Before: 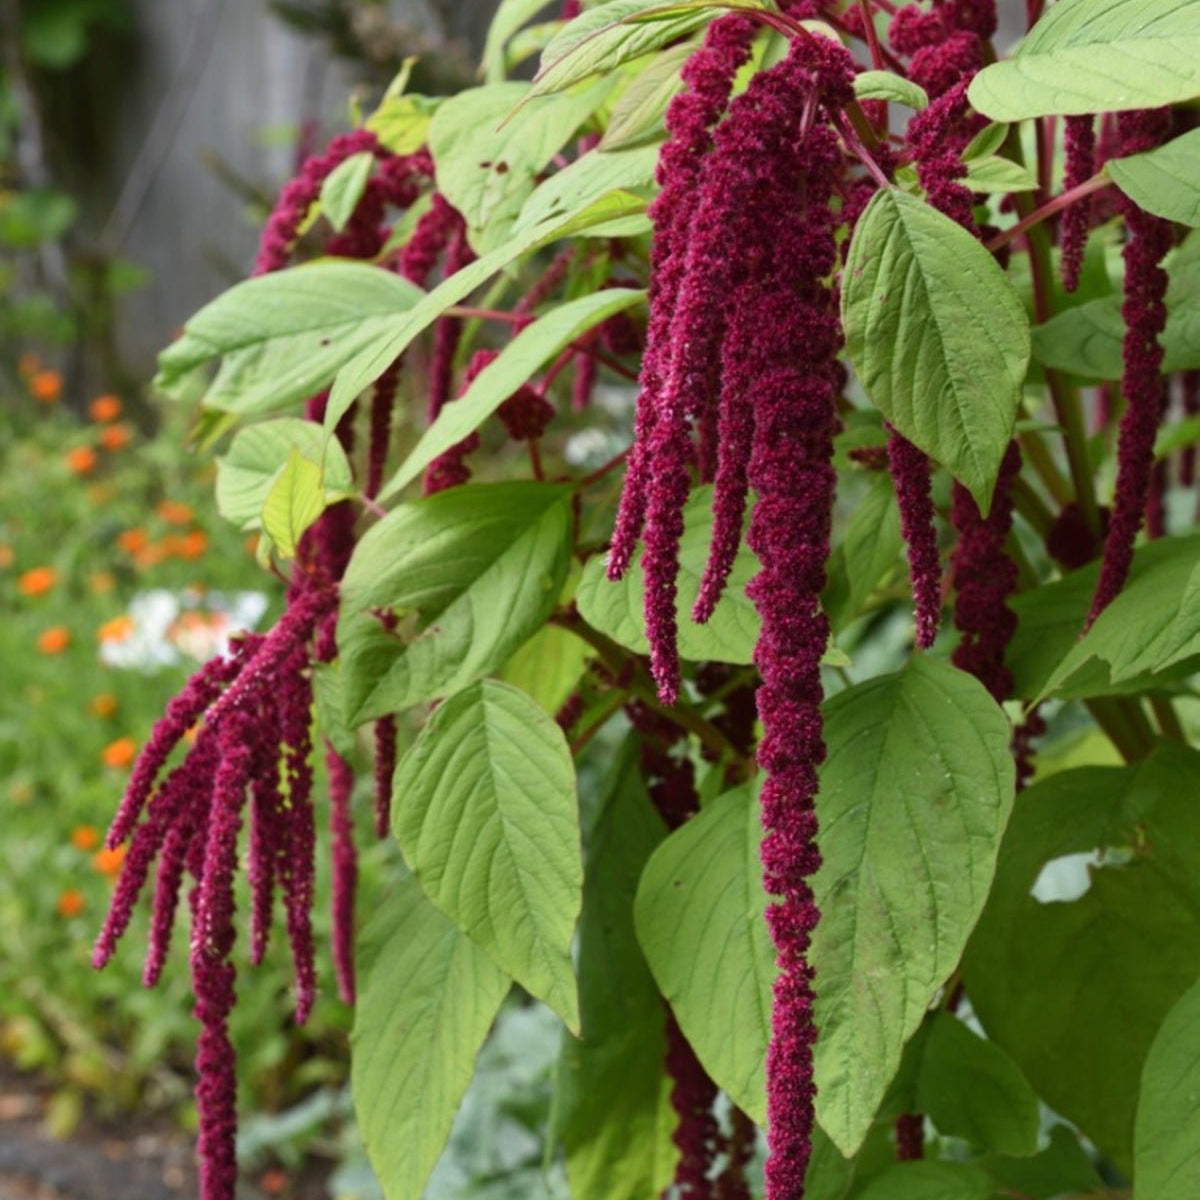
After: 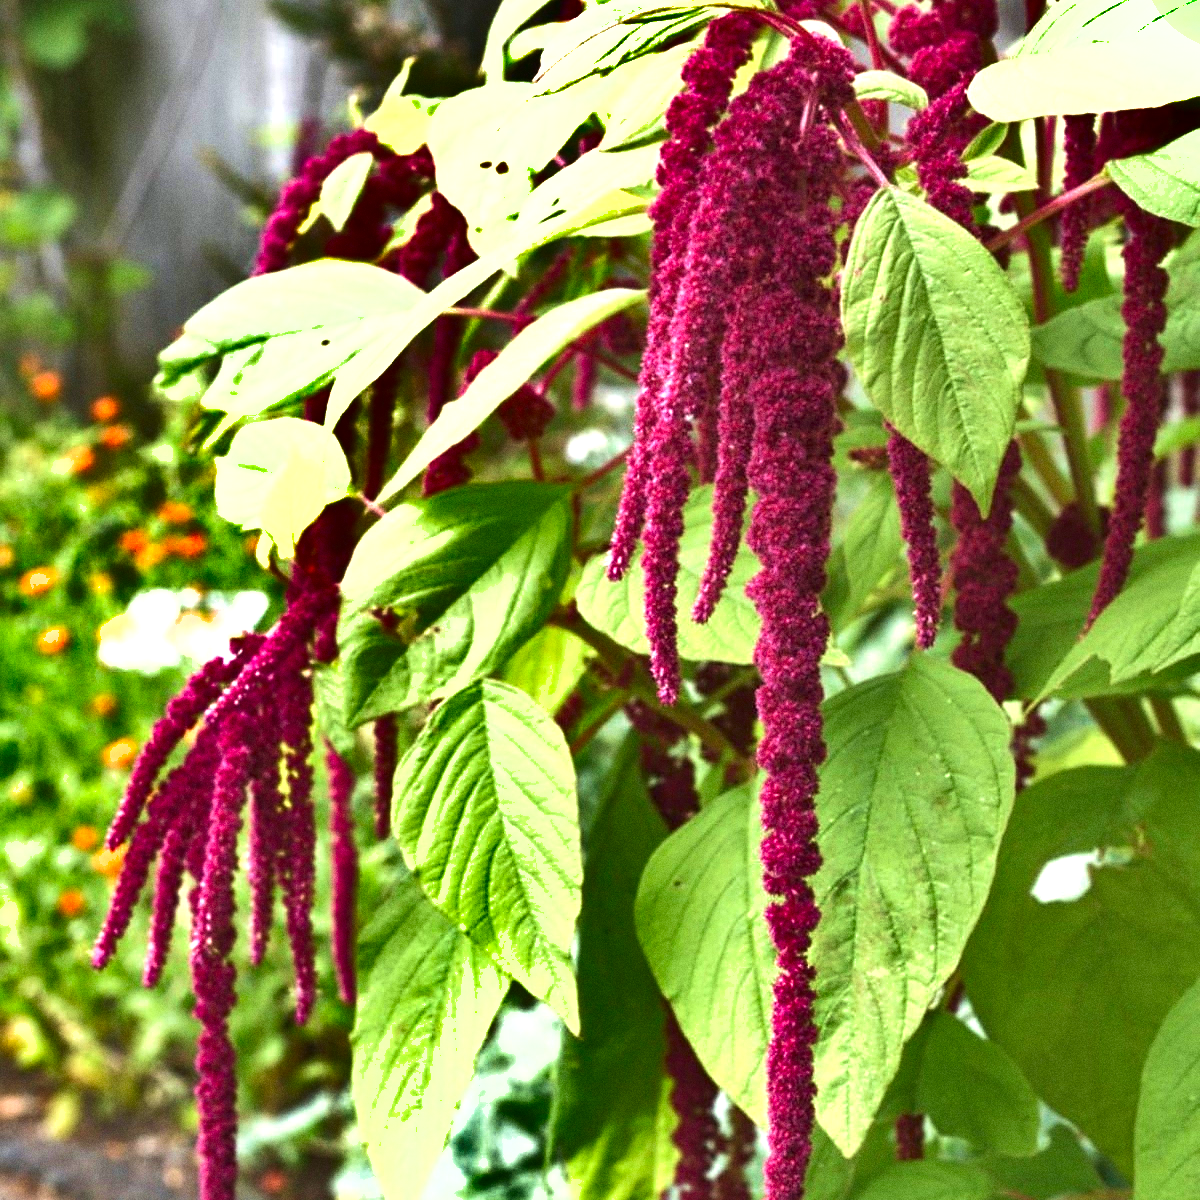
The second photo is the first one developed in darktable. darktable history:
velvia: on, module defaults
grain: coarseness 0.09 ISO
exposure: black level correction 0, exposure 1.45 EV, compensate exposure bias true, compensate highlight preservation false
sharpen: radius 1
shadows and highlights: shadows 20.91, highlights -82.73, soften with gaussian
